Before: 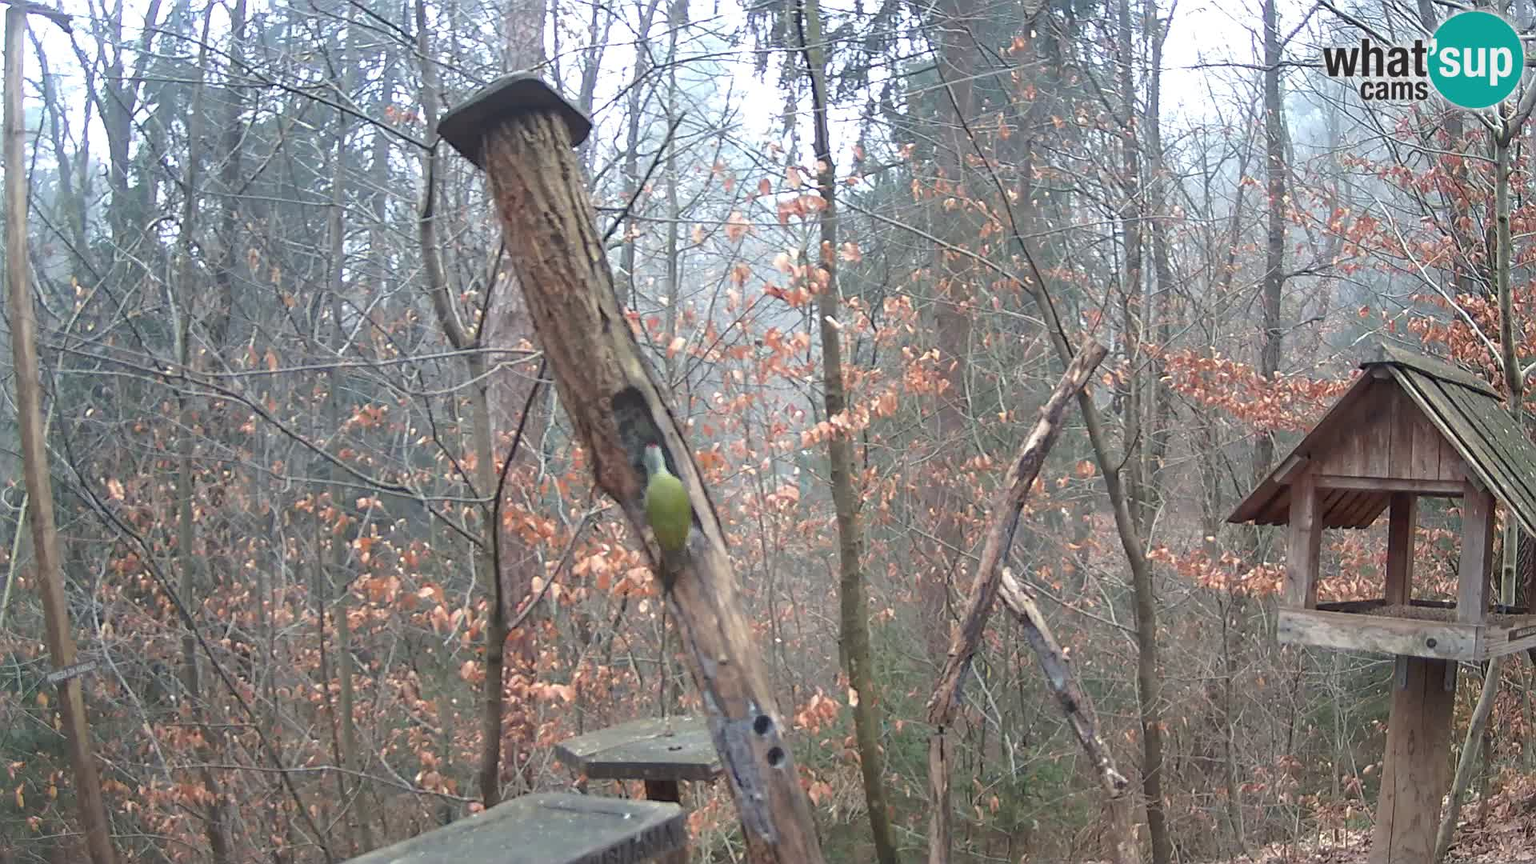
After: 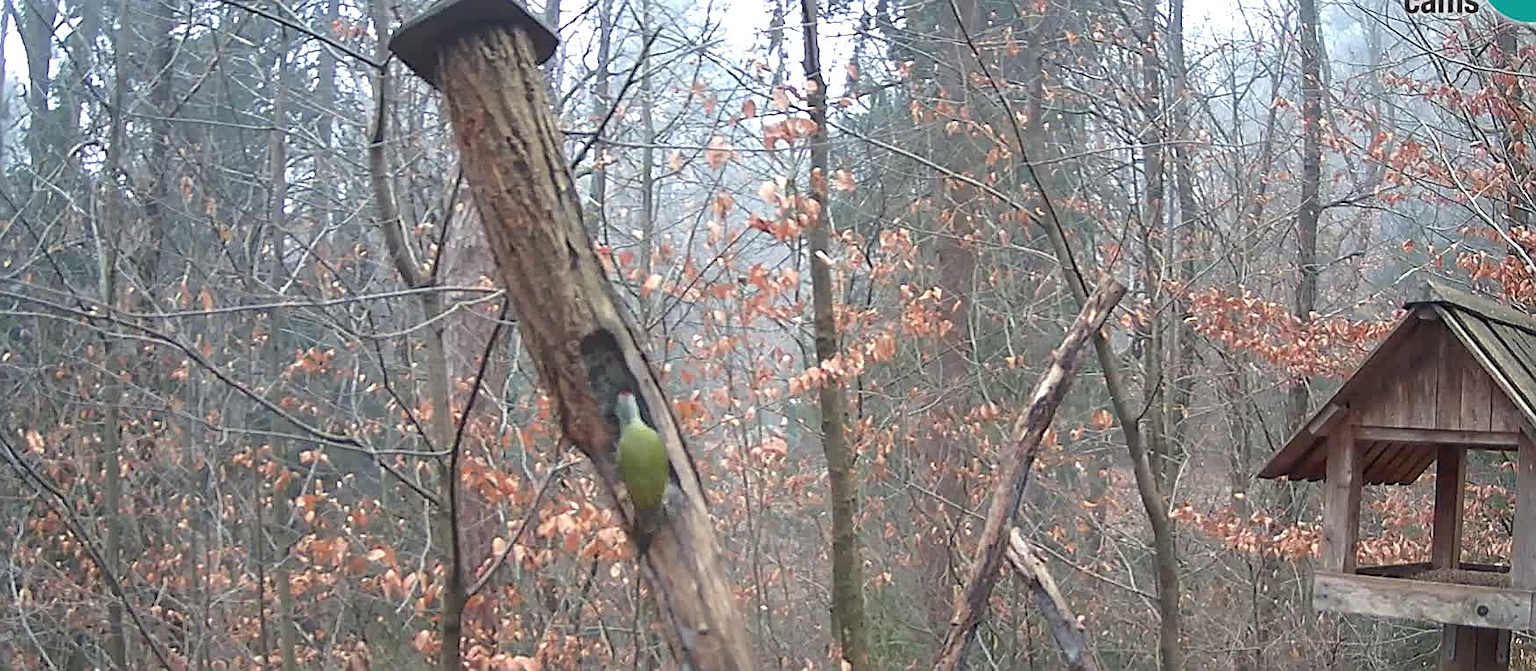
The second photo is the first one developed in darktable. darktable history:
sharpen: on, module defaults
crop: left 5.481%, top 10.246%, right 3.61%, bottom 19.04%
